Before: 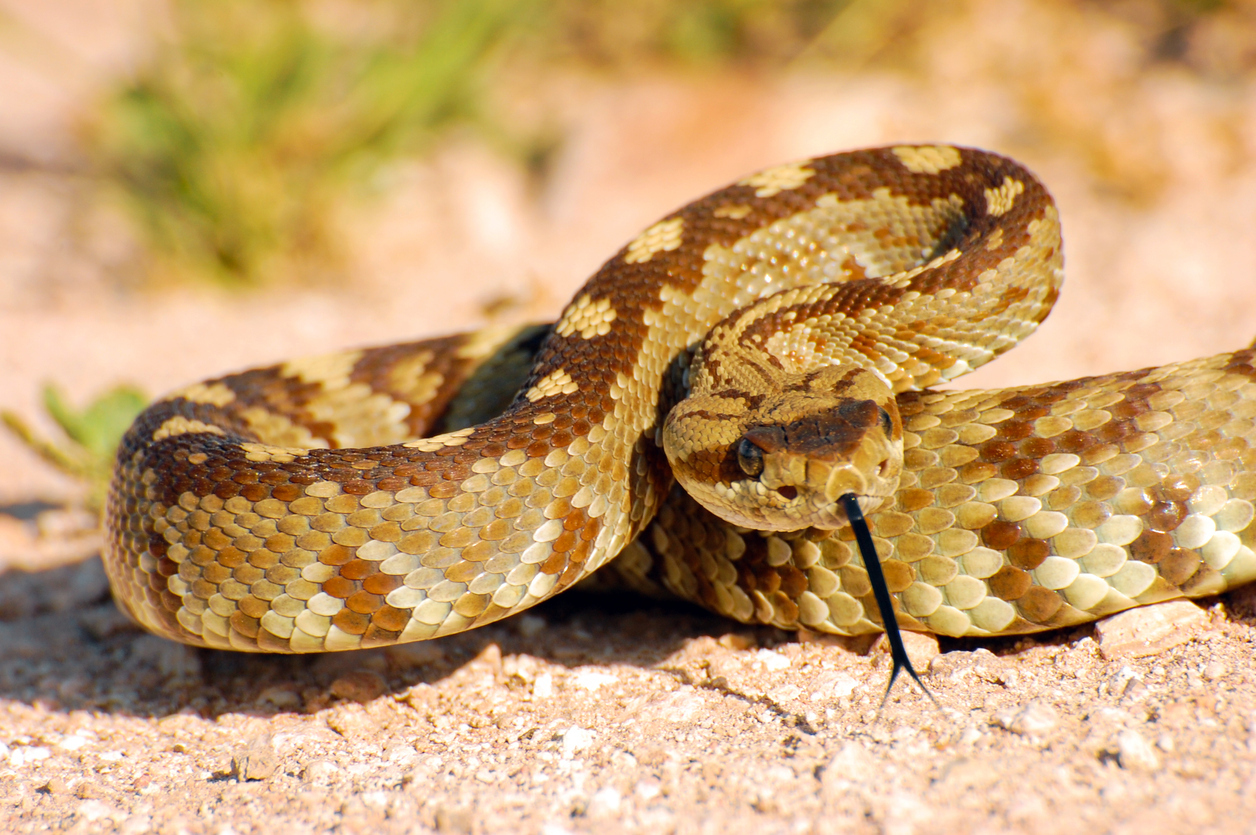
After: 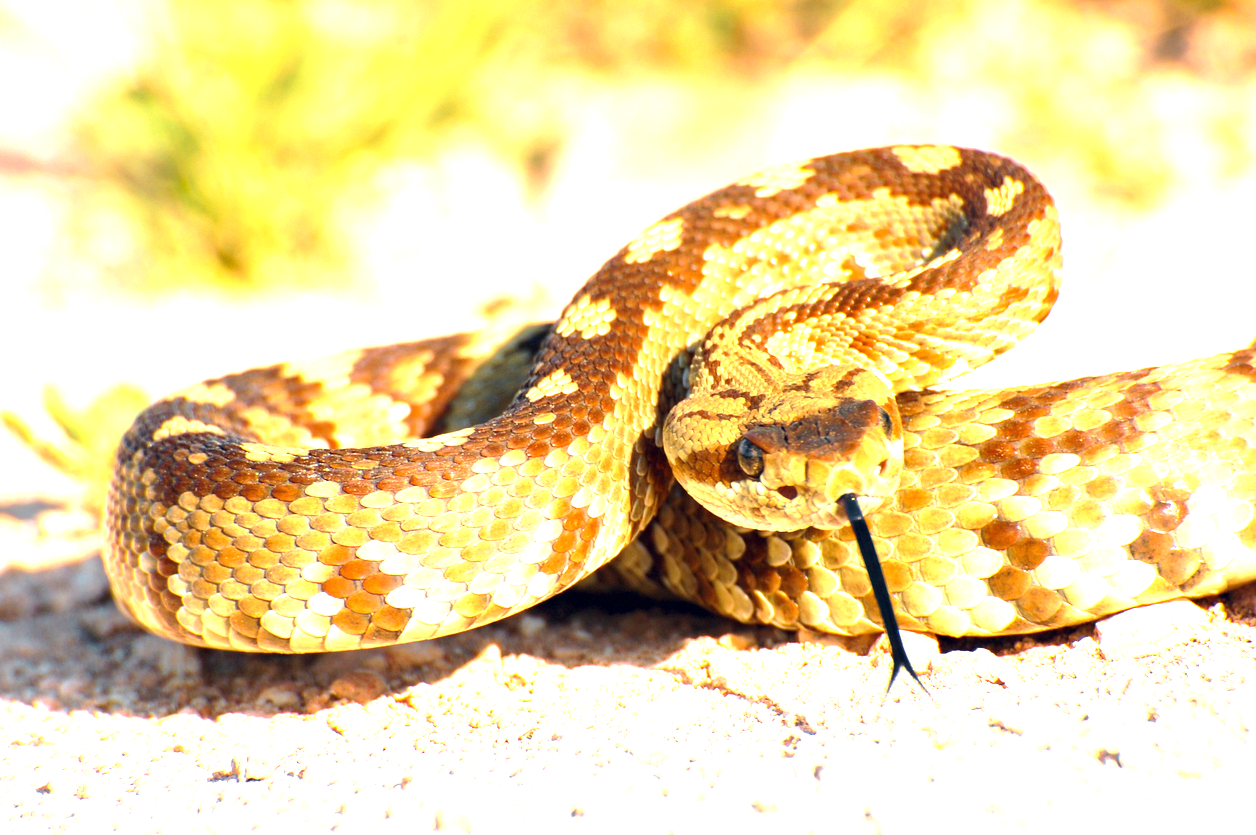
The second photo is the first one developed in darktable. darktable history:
exposure: exposure 1.133 EV, compensate exposure bias true, compensate highlight preservation false
